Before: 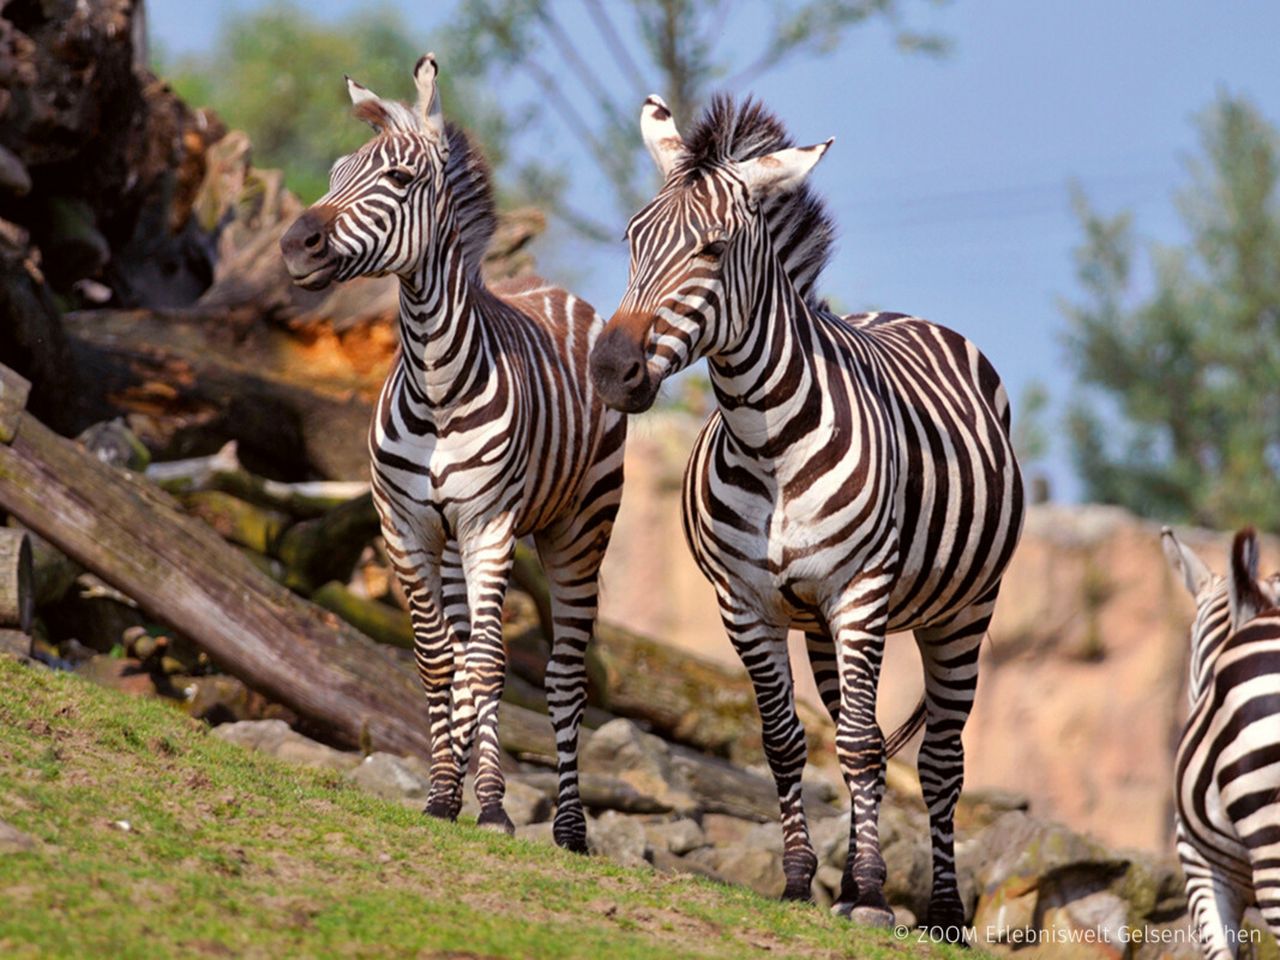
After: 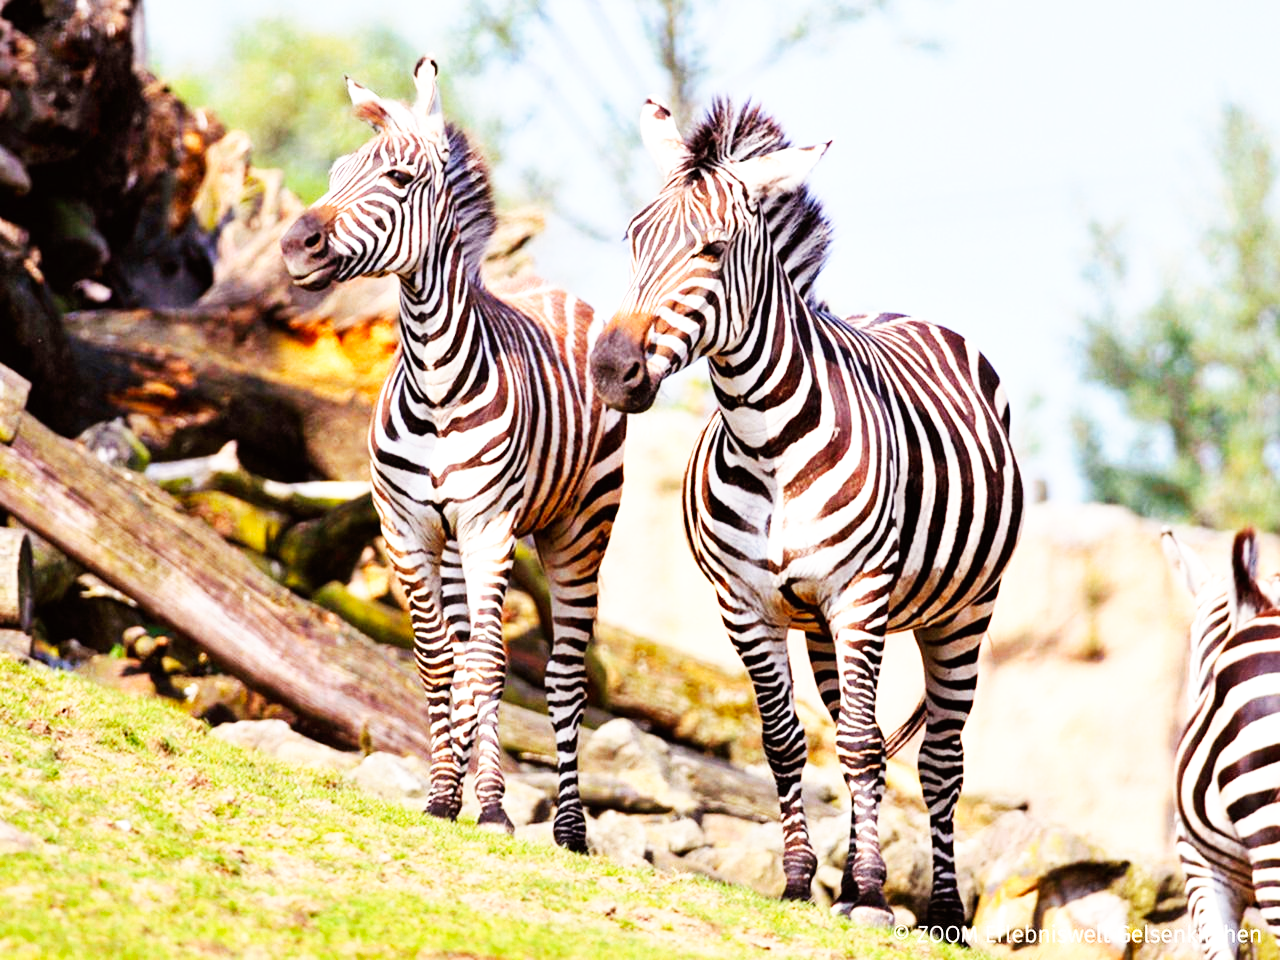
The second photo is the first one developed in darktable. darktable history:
color balance rgb: perceptual saturation grading › global saturation 0.668%, global vibrance 9.793%
exposure: exposure 0.607 EV, compensate highlight preservation false
base curve: curves: ch0 [(0, 0) (0.007, 0.004) (0.027, 0.03) (0.046, 0.07) (0.207, 0.54) (0.442, 0.872) (0.673, 0.972) (1, 1)], preserve colors none
